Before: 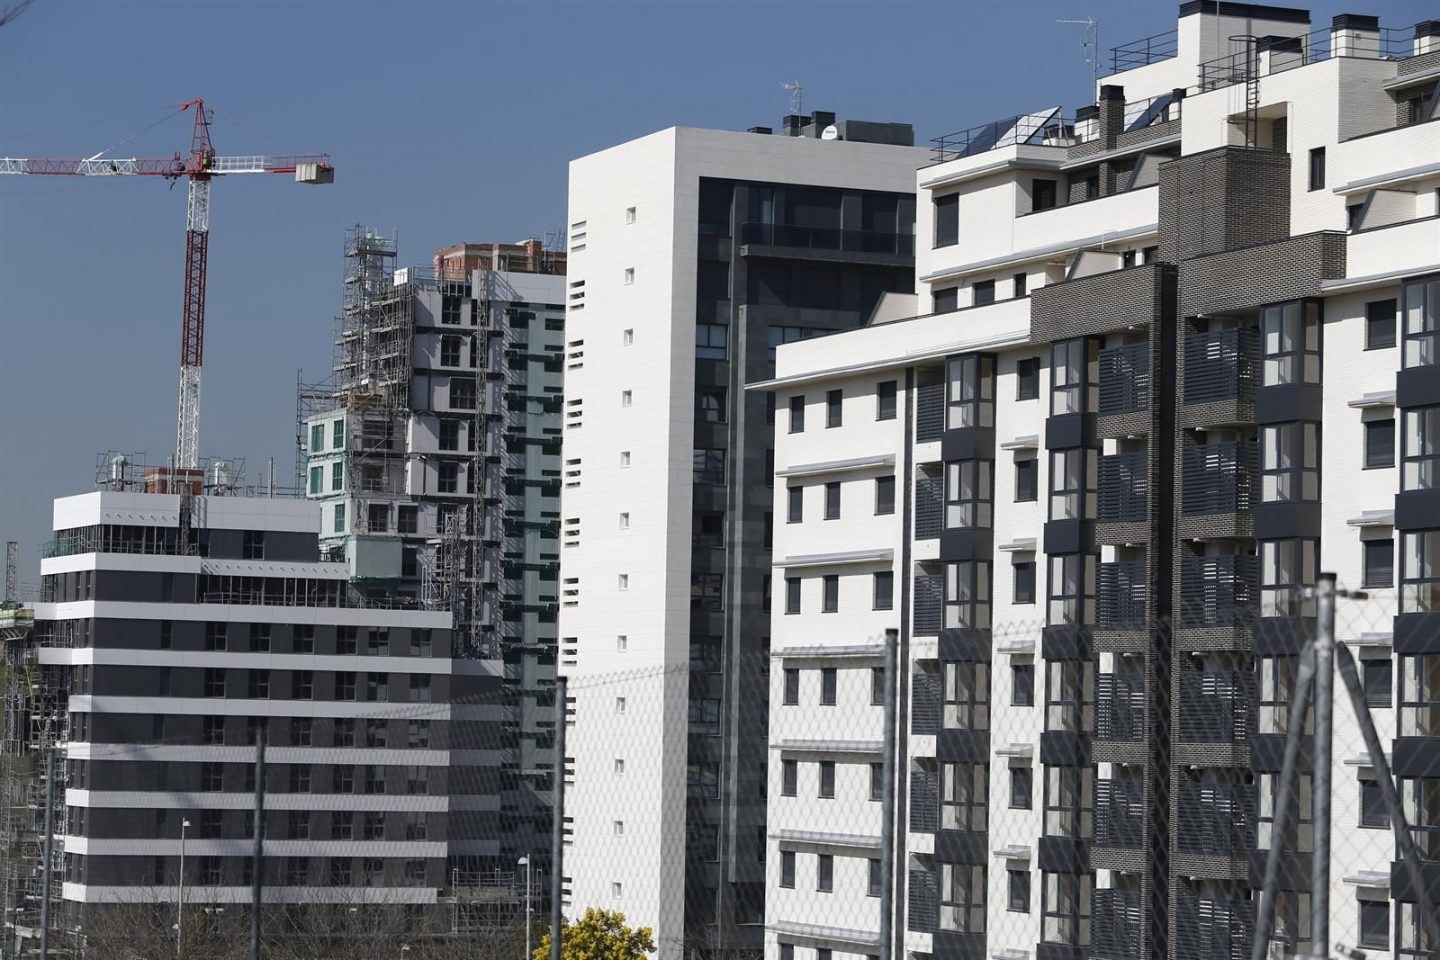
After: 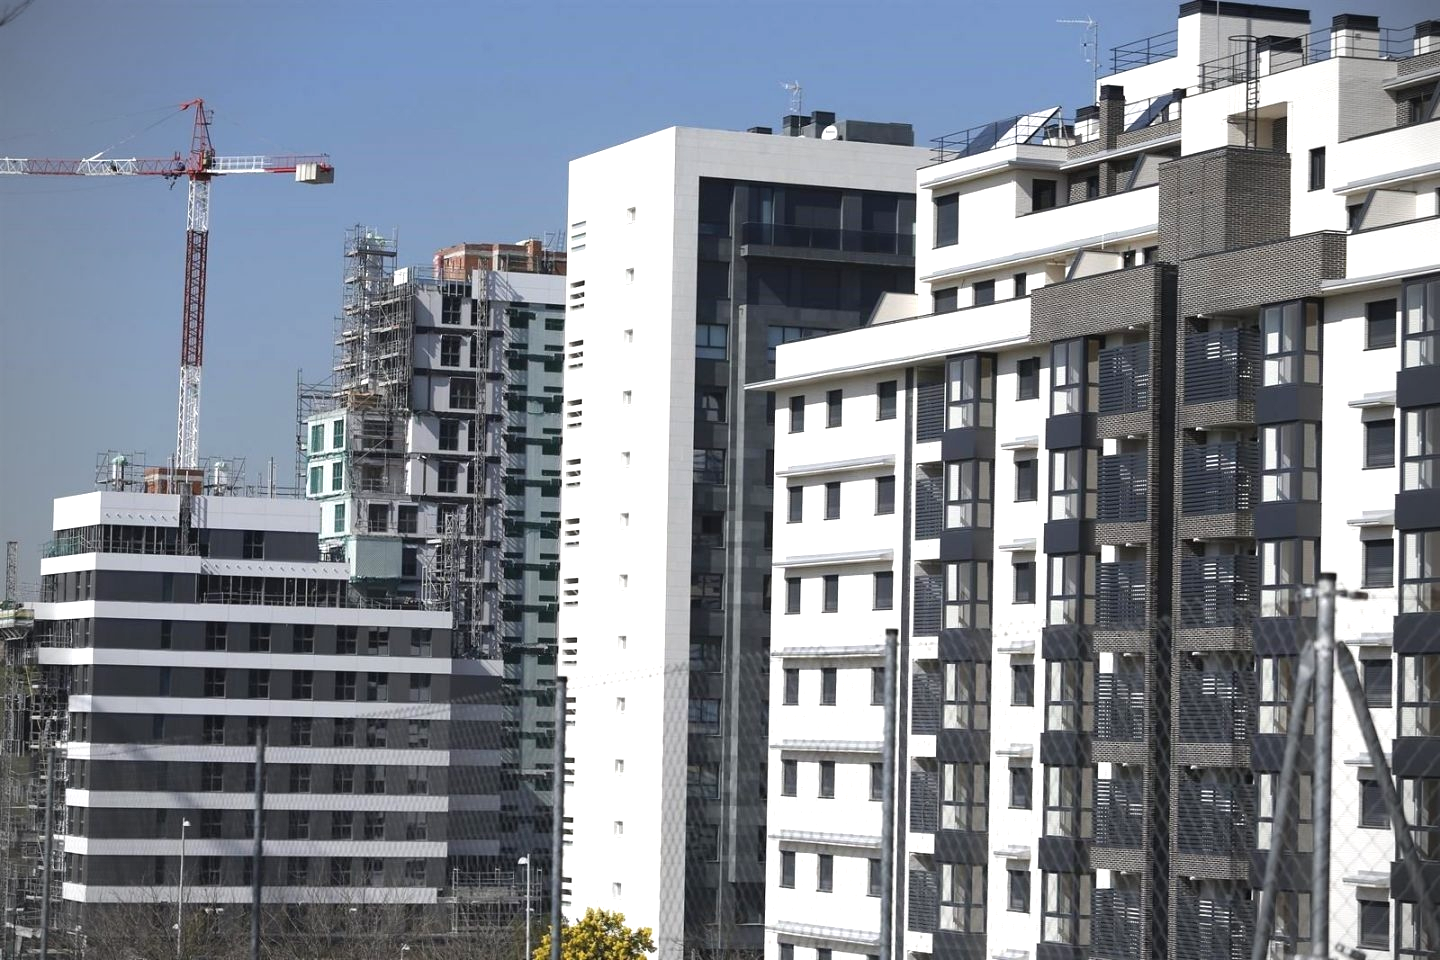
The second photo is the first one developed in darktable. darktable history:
vignetting: on, module defaults
exposure: black level correction 0, exposure 0.692 EV, compensate exposure bias true, compensate highlight preservation false
